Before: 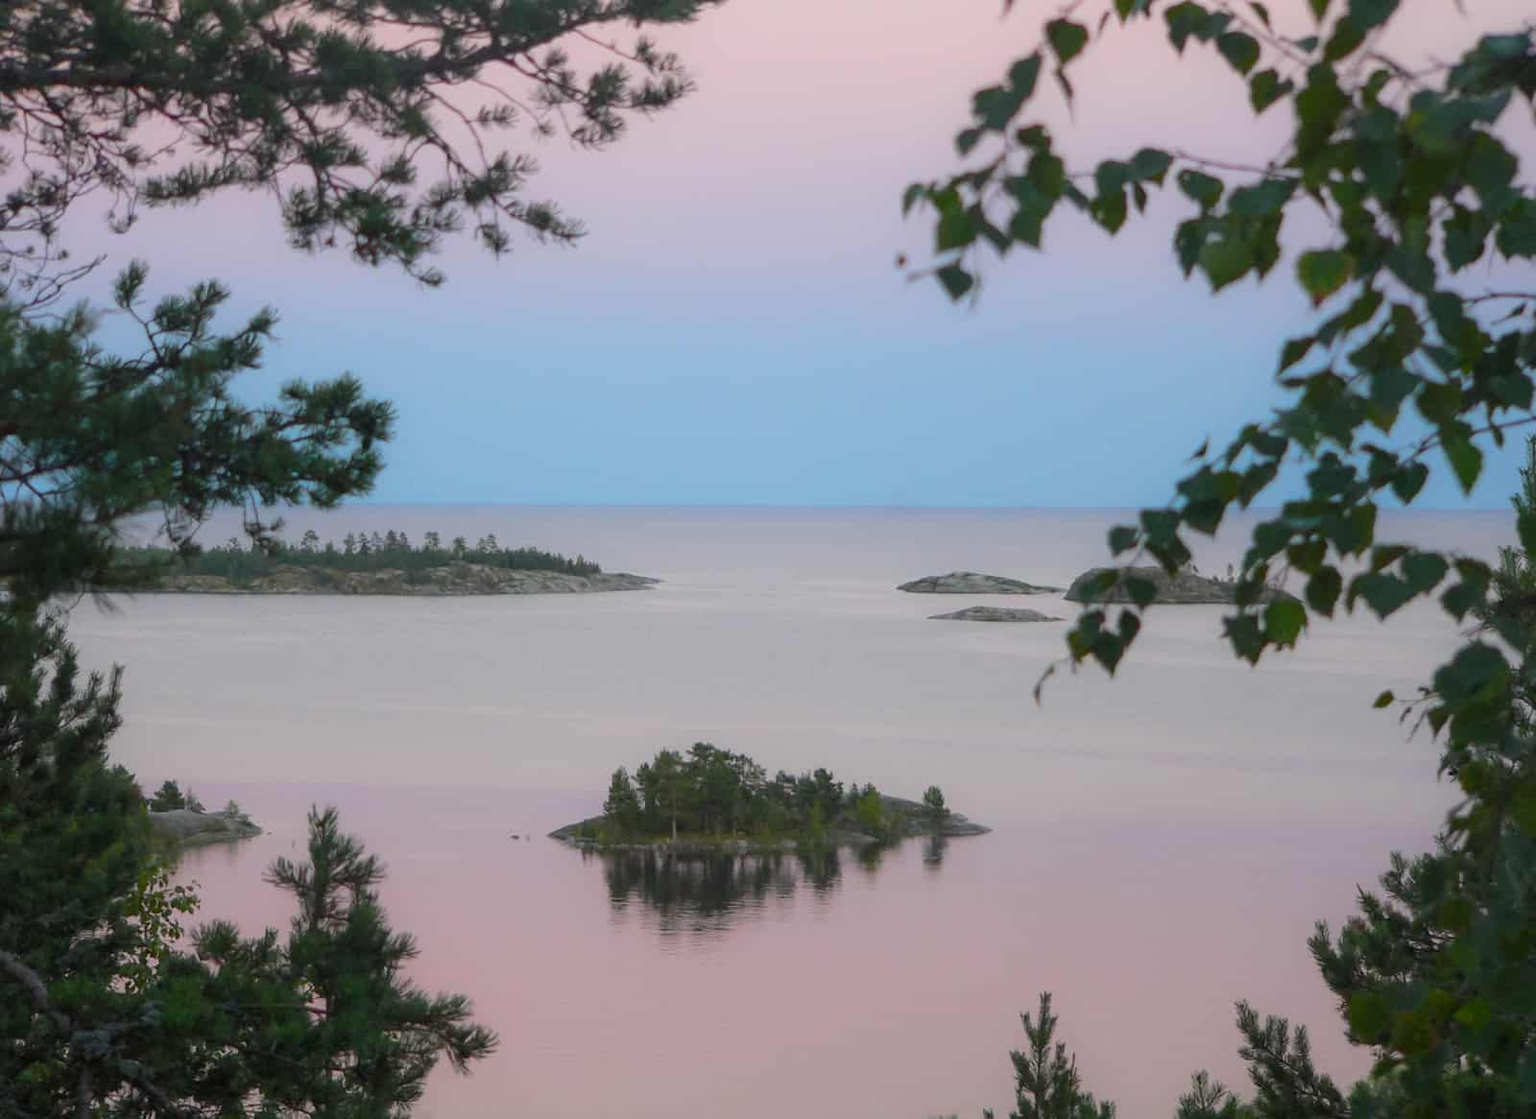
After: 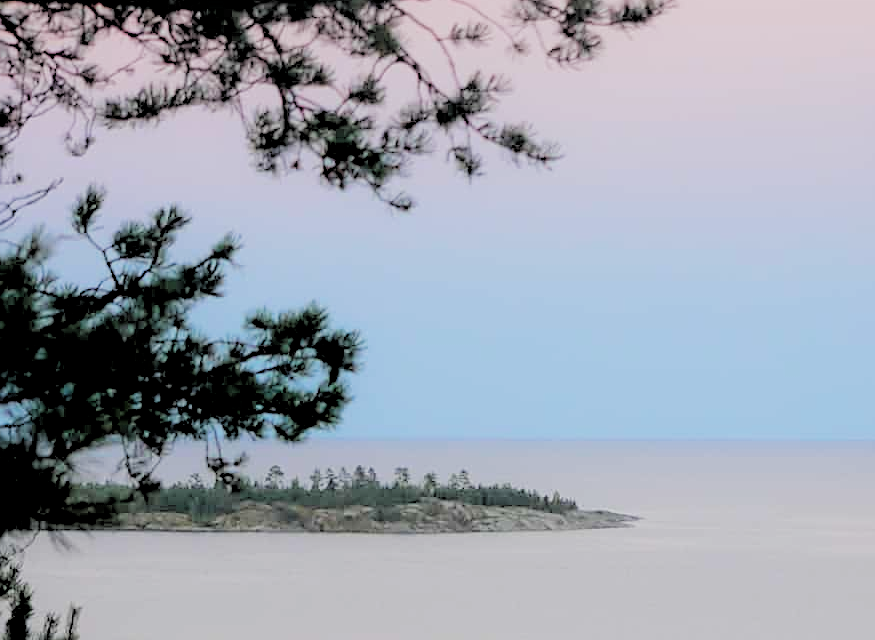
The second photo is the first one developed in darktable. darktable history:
filmic rgb: black relative exposure -5 EV, white relative exposure 3.5 EV, hardness 3.19, contrast 1.2, highlights saturation mix -50%
crop and rotate: left 3.047%, top 7.509%, right 42.236%, bottom 37.598%
sharpen: on, module defaults
rgb levels: levels [[0.027, 0.429, 0.996], [0, 0.5, 1], [0, 0.5, 1]]
